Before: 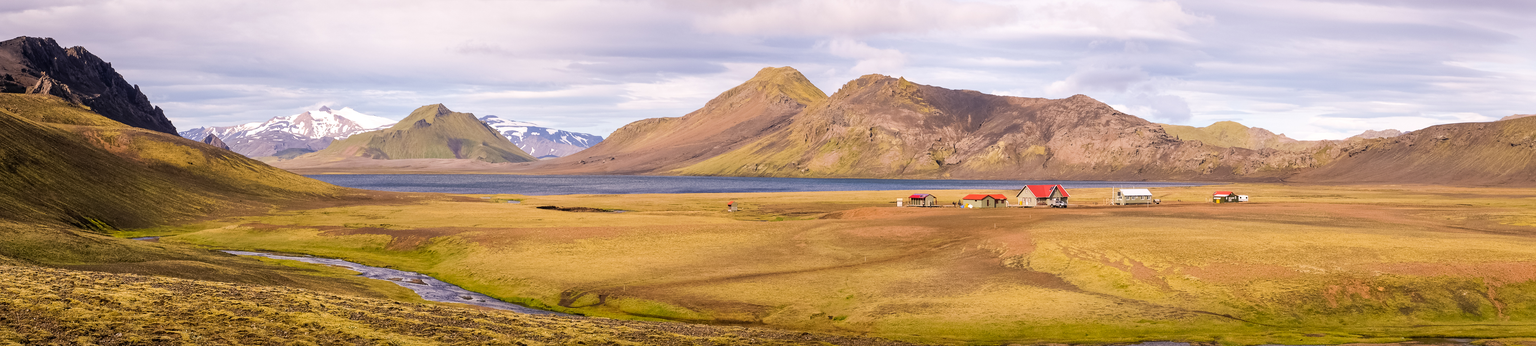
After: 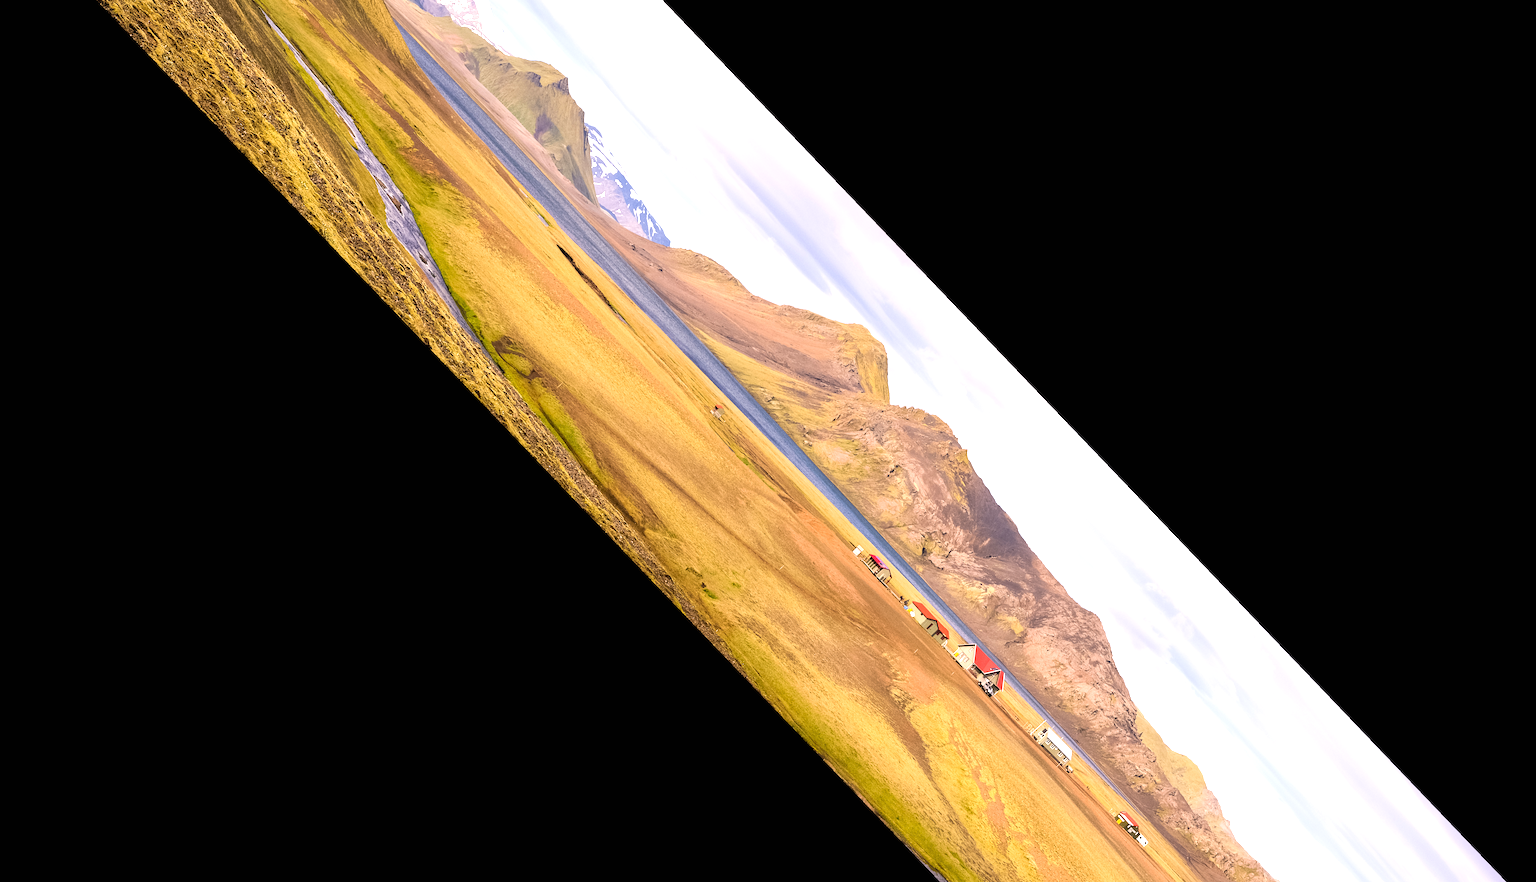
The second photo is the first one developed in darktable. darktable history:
crop and rotate: angle -46.26°, top 16.234%, right 0.912%, bottom 11.704%
exposure: black level correction 0, exposure 0.68 EV, compensate exposure bias true, compensate highlight preservation false
grain: coarseness 0.09 ISO, strength 16.61%
